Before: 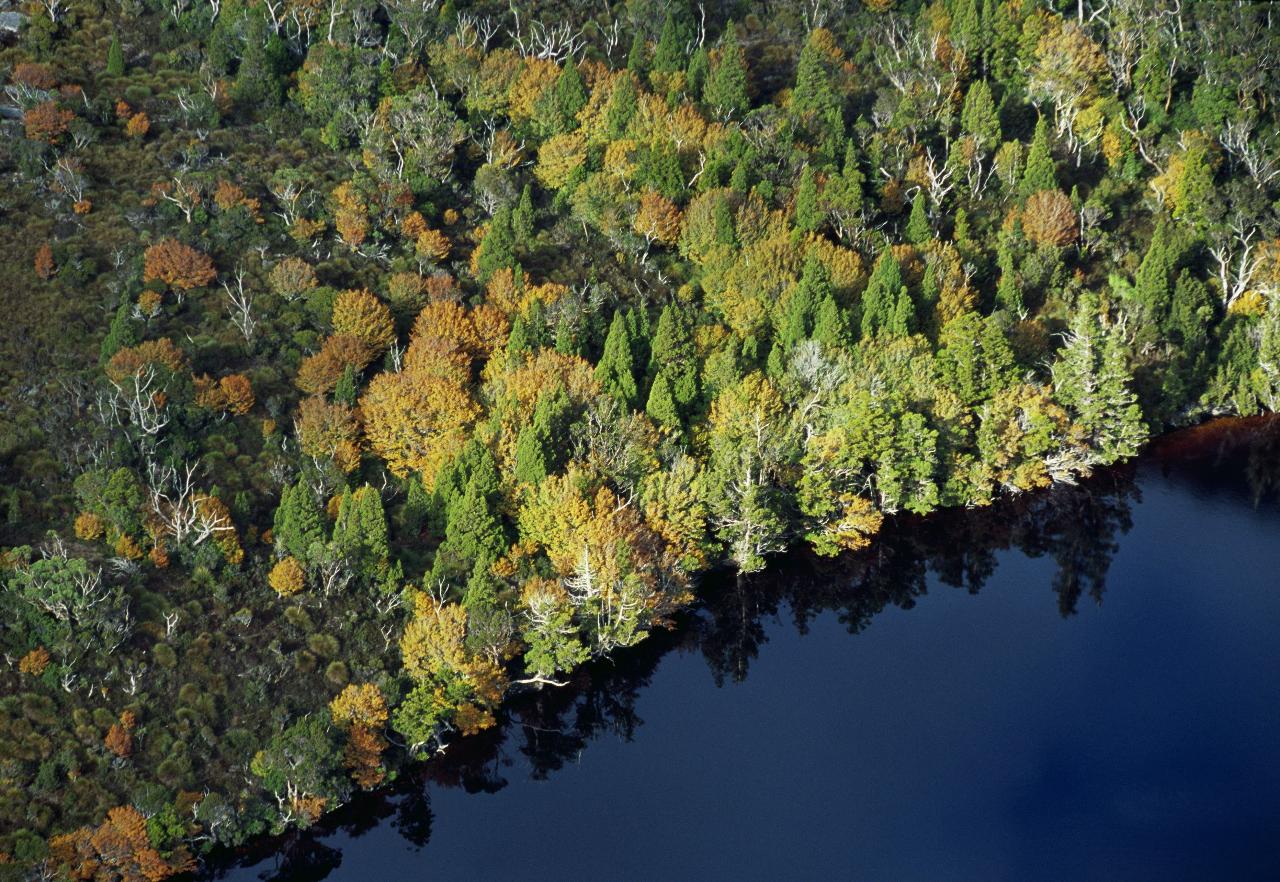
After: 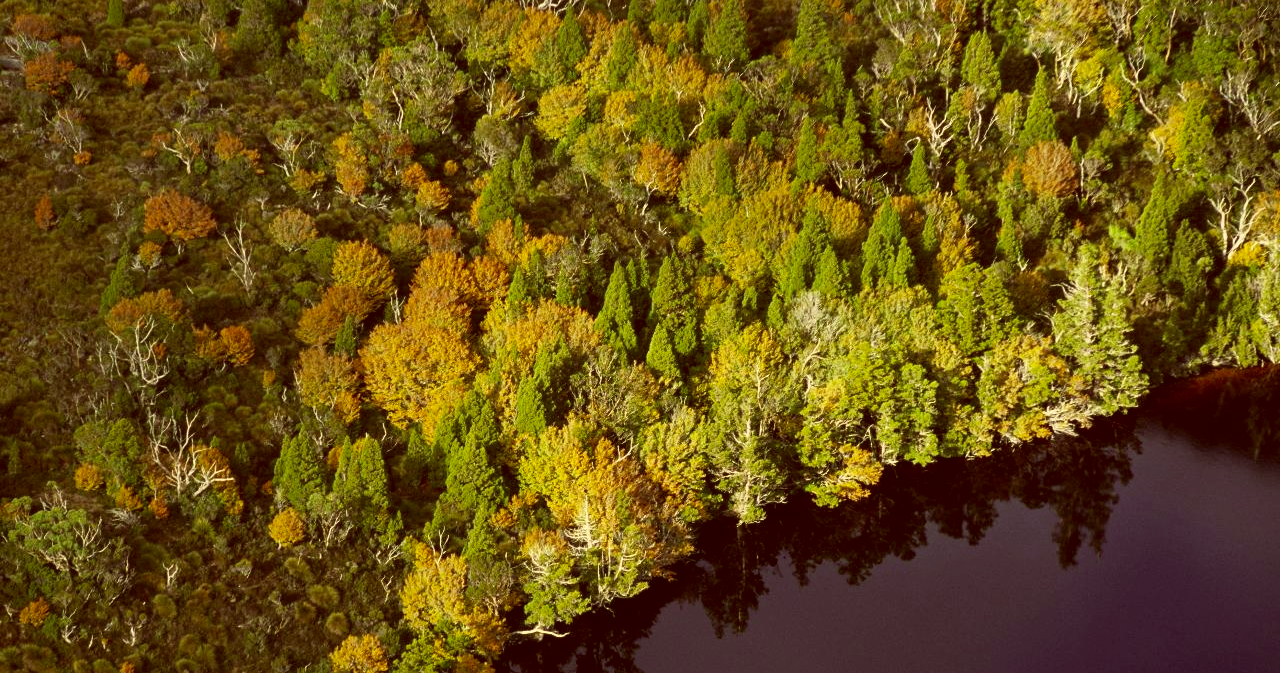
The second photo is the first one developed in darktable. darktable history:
color correction: highlights a* 1.04, highlights b* 23.87, shadows a* 15.67, shadows b* 25.02
crop: top 5.628%, bottom 18.027%
